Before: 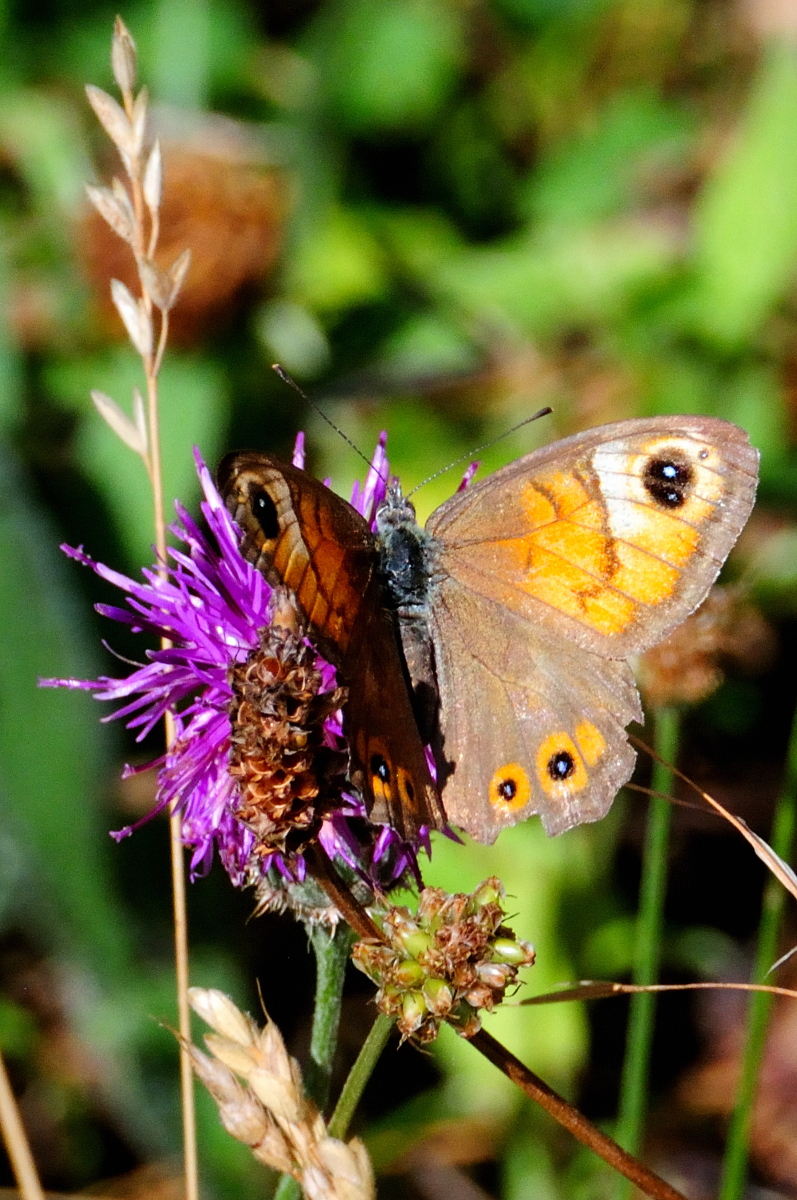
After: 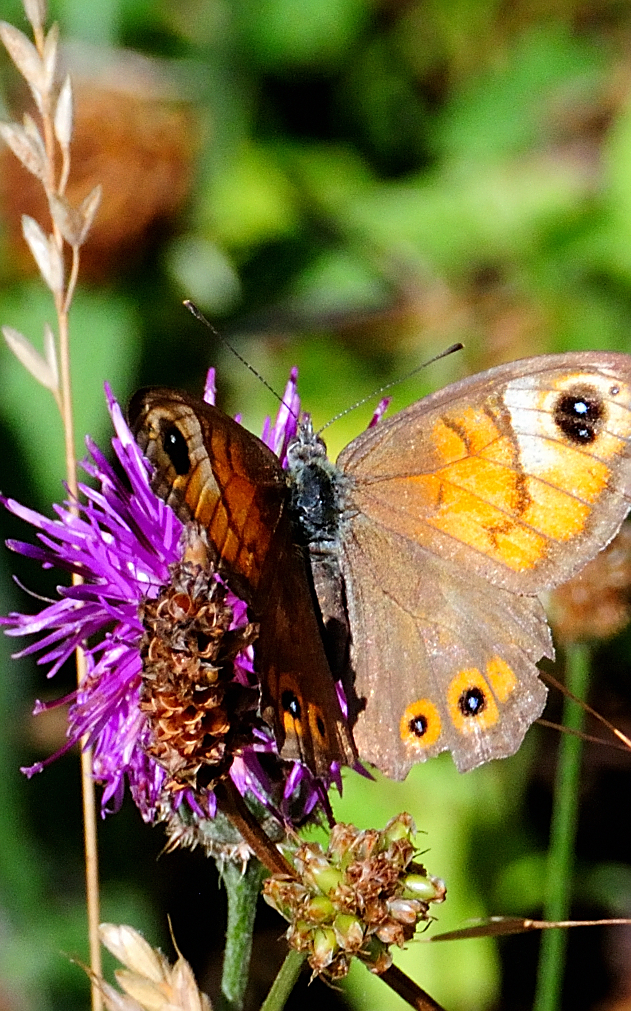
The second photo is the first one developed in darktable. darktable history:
crop: left 11.225%, top 5.381%, right 9.565%, bottom 10.314%
sharpen: on, module defaults
